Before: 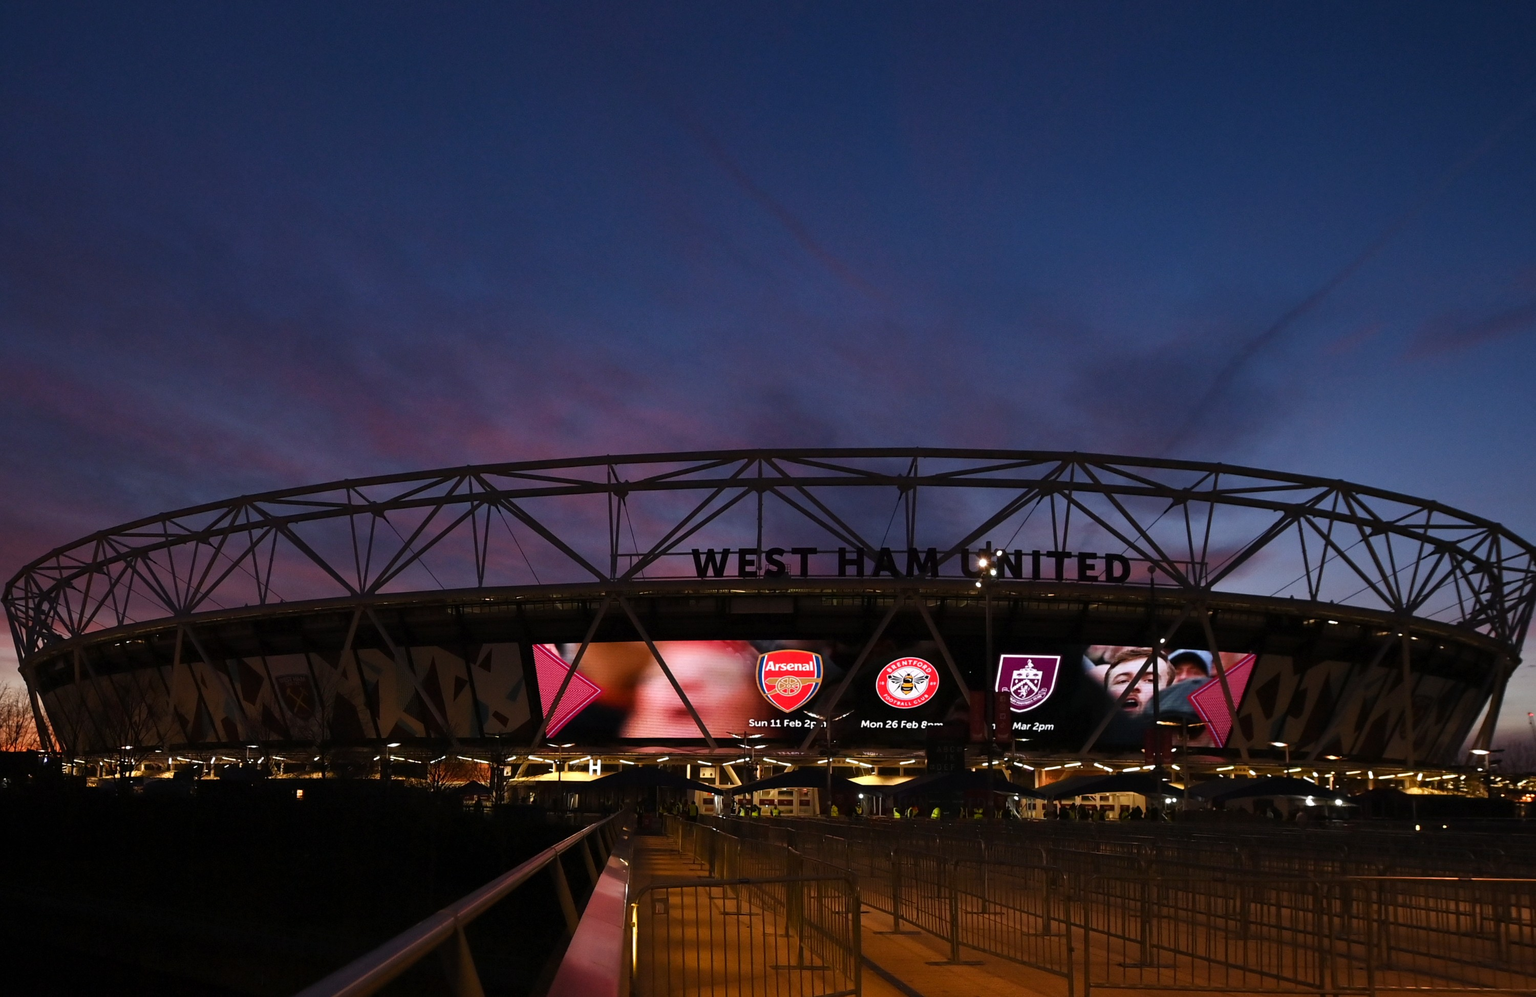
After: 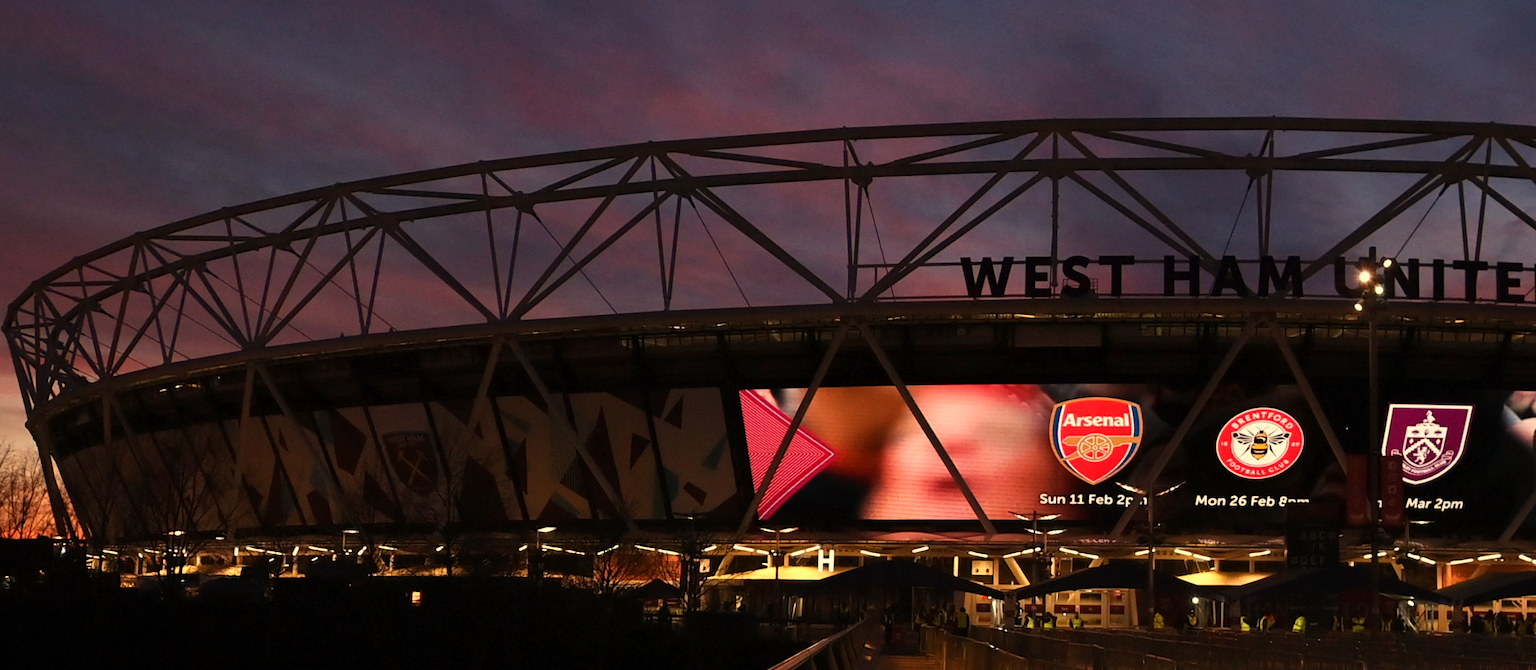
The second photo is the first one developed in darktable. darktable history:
crop: top 36.498%, right 27.964%, bottom 14.995%
rotate and perspective: automatic cropping original format, crop left 0, crop top 0
white balance: red 1.138, green 0.996, blue 0.812
